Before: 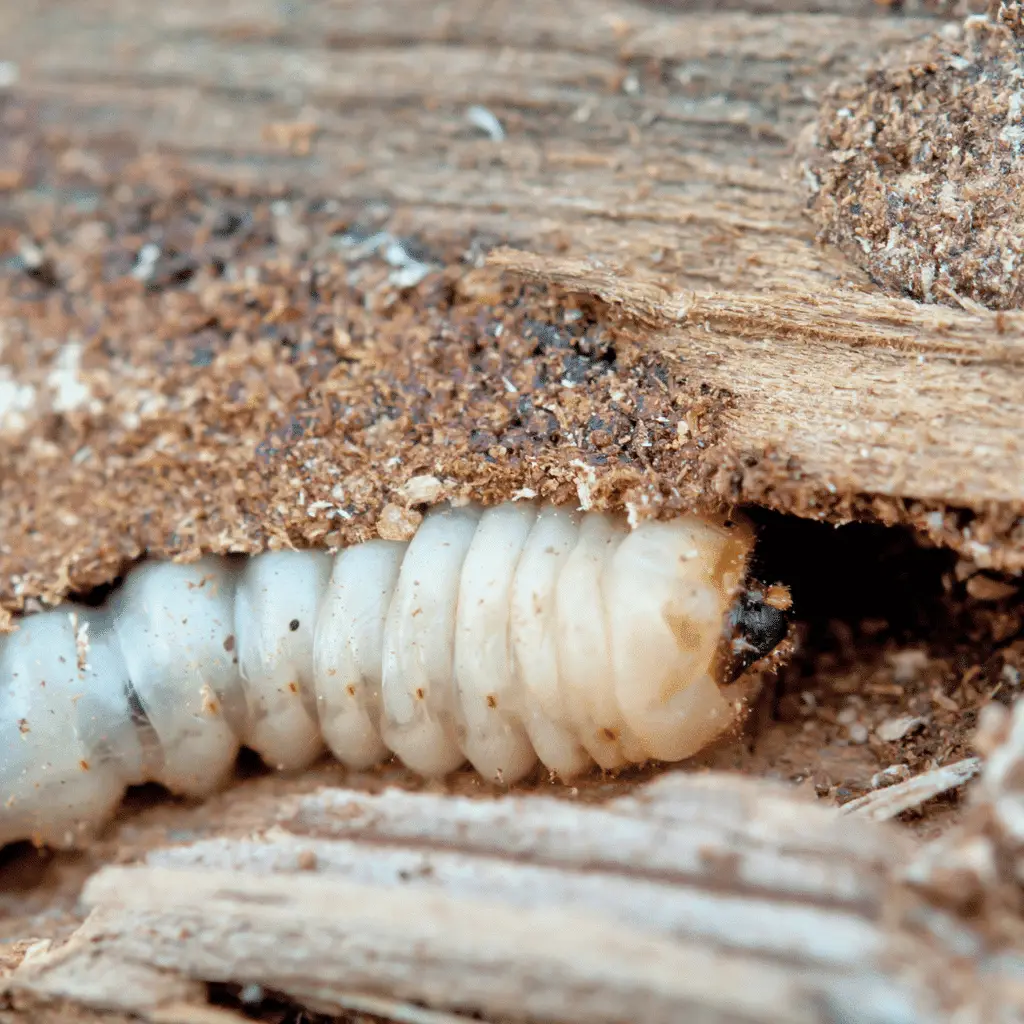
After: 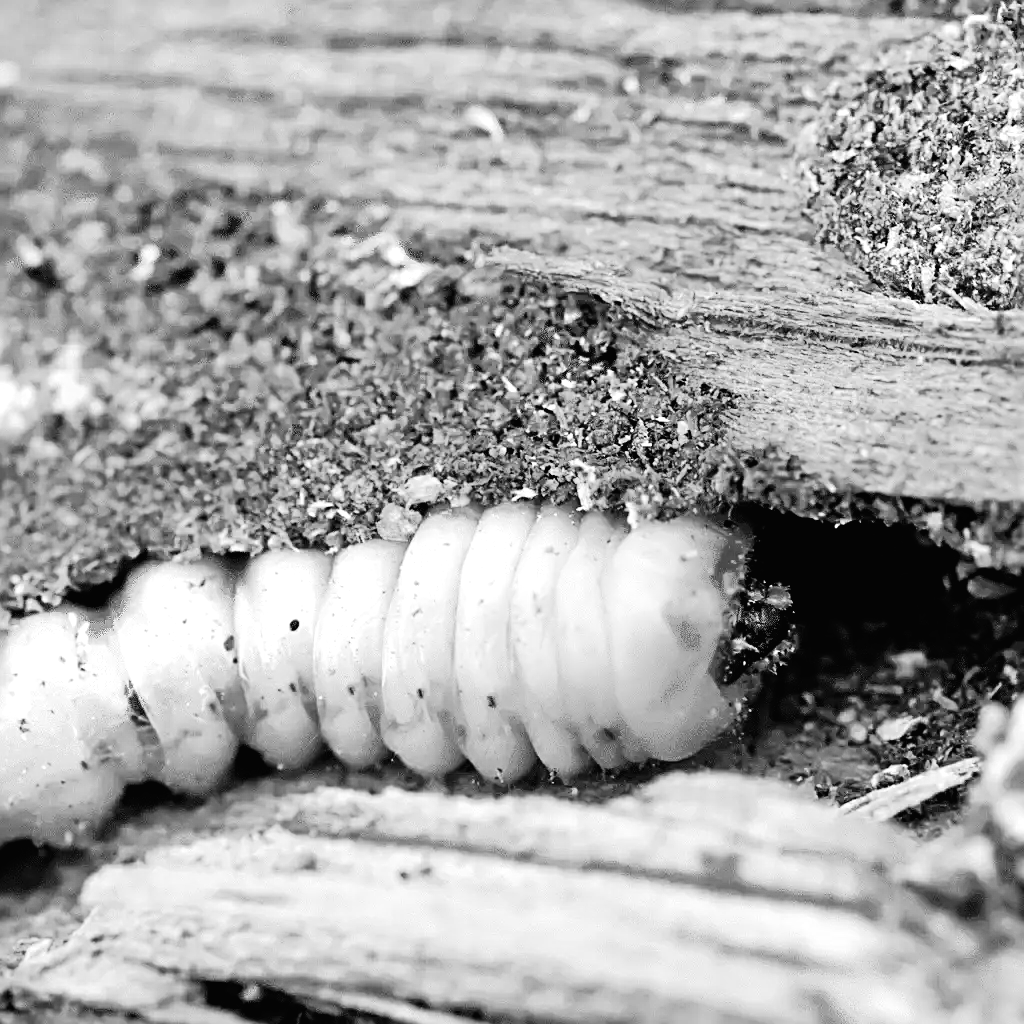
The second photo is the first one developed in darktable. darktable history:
tone equalizer: -8 EV -1.08 EV, -7 EV -1.01 EV, -6 EV -0.867 EV, -5 EV -0.578 EV, -3 EV 0.578 EV, -2 EV 0.867 EV, -1 EV 1.01 EV, +0 EV 1.08 EV, edges refinement/feathering 500, mask exposure compensation -1.57 EV, preserve details no
exposure: exposure -0.041 EV, compensate highlight preservation false
sharpen: radius 2.543, amount 0.636
tone curve: curves: ch0 [(0, 0.011) (0.053, 0.026) (0.174, 0.115) (0.416, 0.417) (0.697, 0.758) (0.852, 0.902) (0.991, 0.981)]; ch1 [(0, 0) (0.264, 0.22) (0.407, 0.373) (0.463, 0.457) (0.492, 0.5) (0.512, 0.511) (0.54, 0.543) (0.585, 0.617) (0.659, 0.686) (0.78, 0.8) (1, 1)]; ch2 [(0, 0) (0.438, 0.449) (0.473, 0.469) (0.503, 0.5) (0.523, 0.534) (0.562, 0.591) (0.612, 0.627) (0.701, 0.707) (1, 1)], color space Lab, independent channels, preserve colors none
monochrome: a -11.7, b 1.62, size 0.5, highlights 0.38
color correction: highlights a* 17.03, highlights b* 0.205, shadows a* -15.38, shadows b* -14.56, saturation 1.5
